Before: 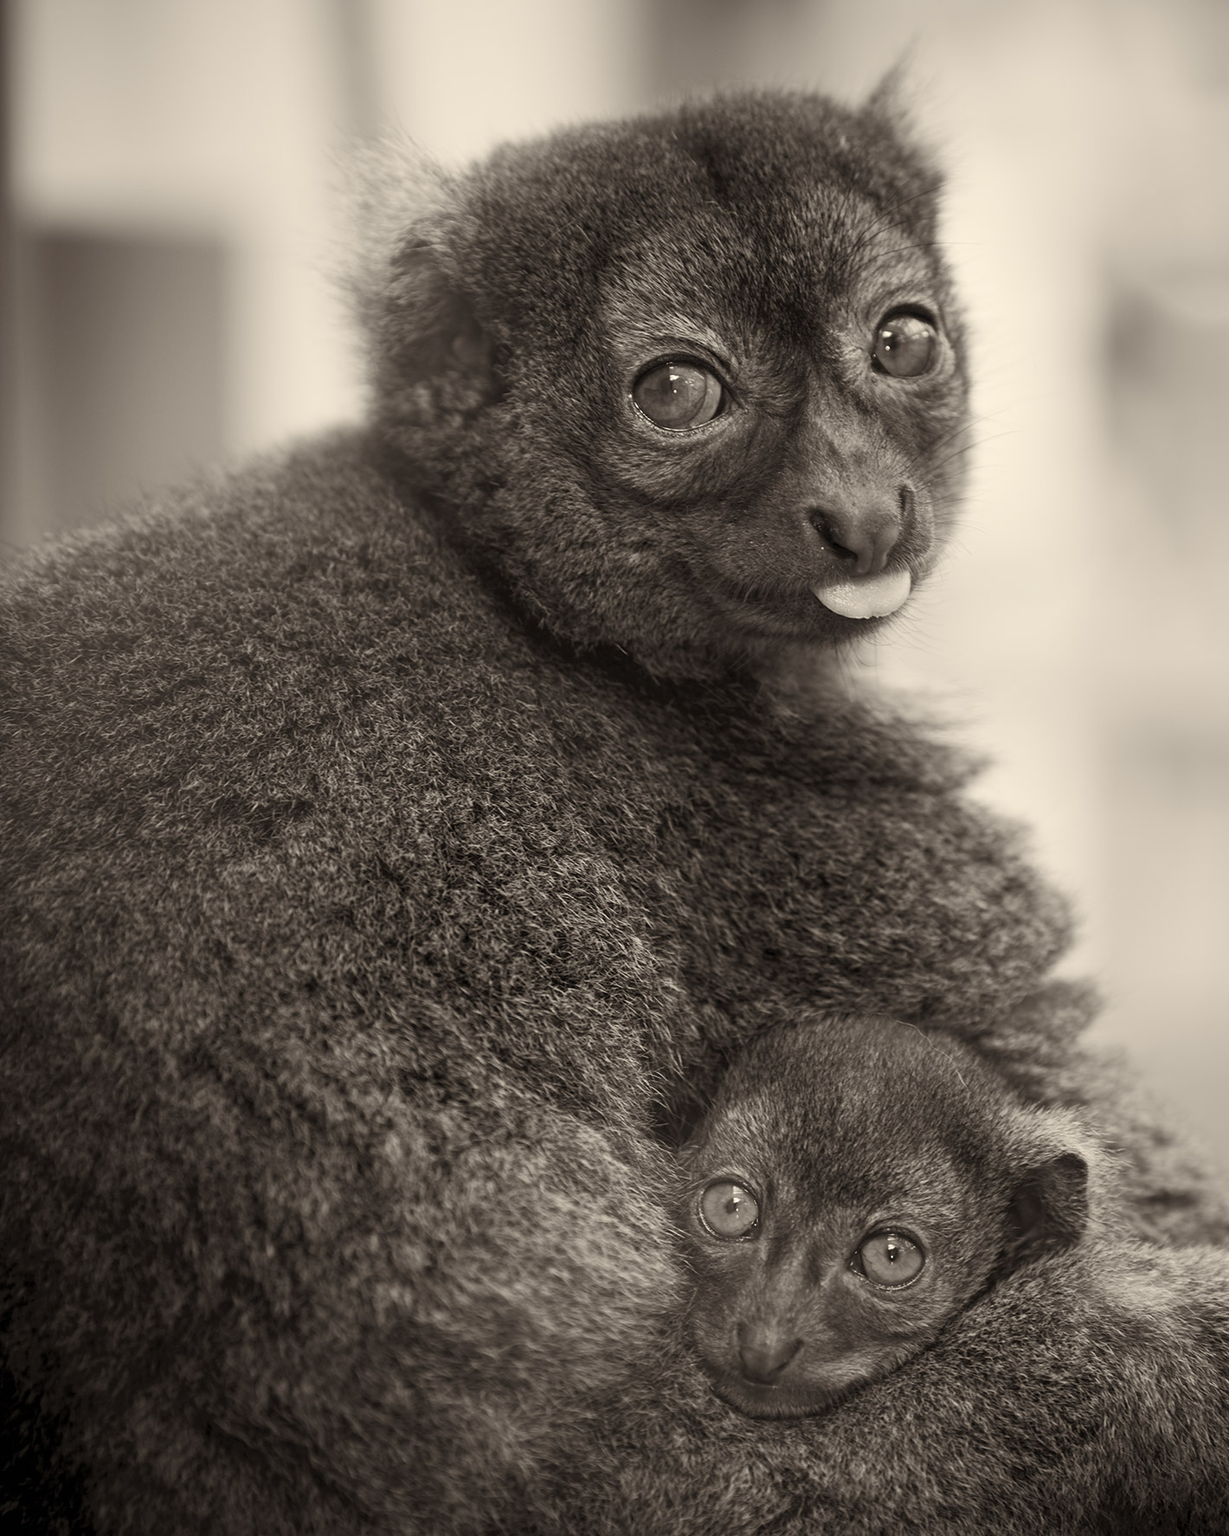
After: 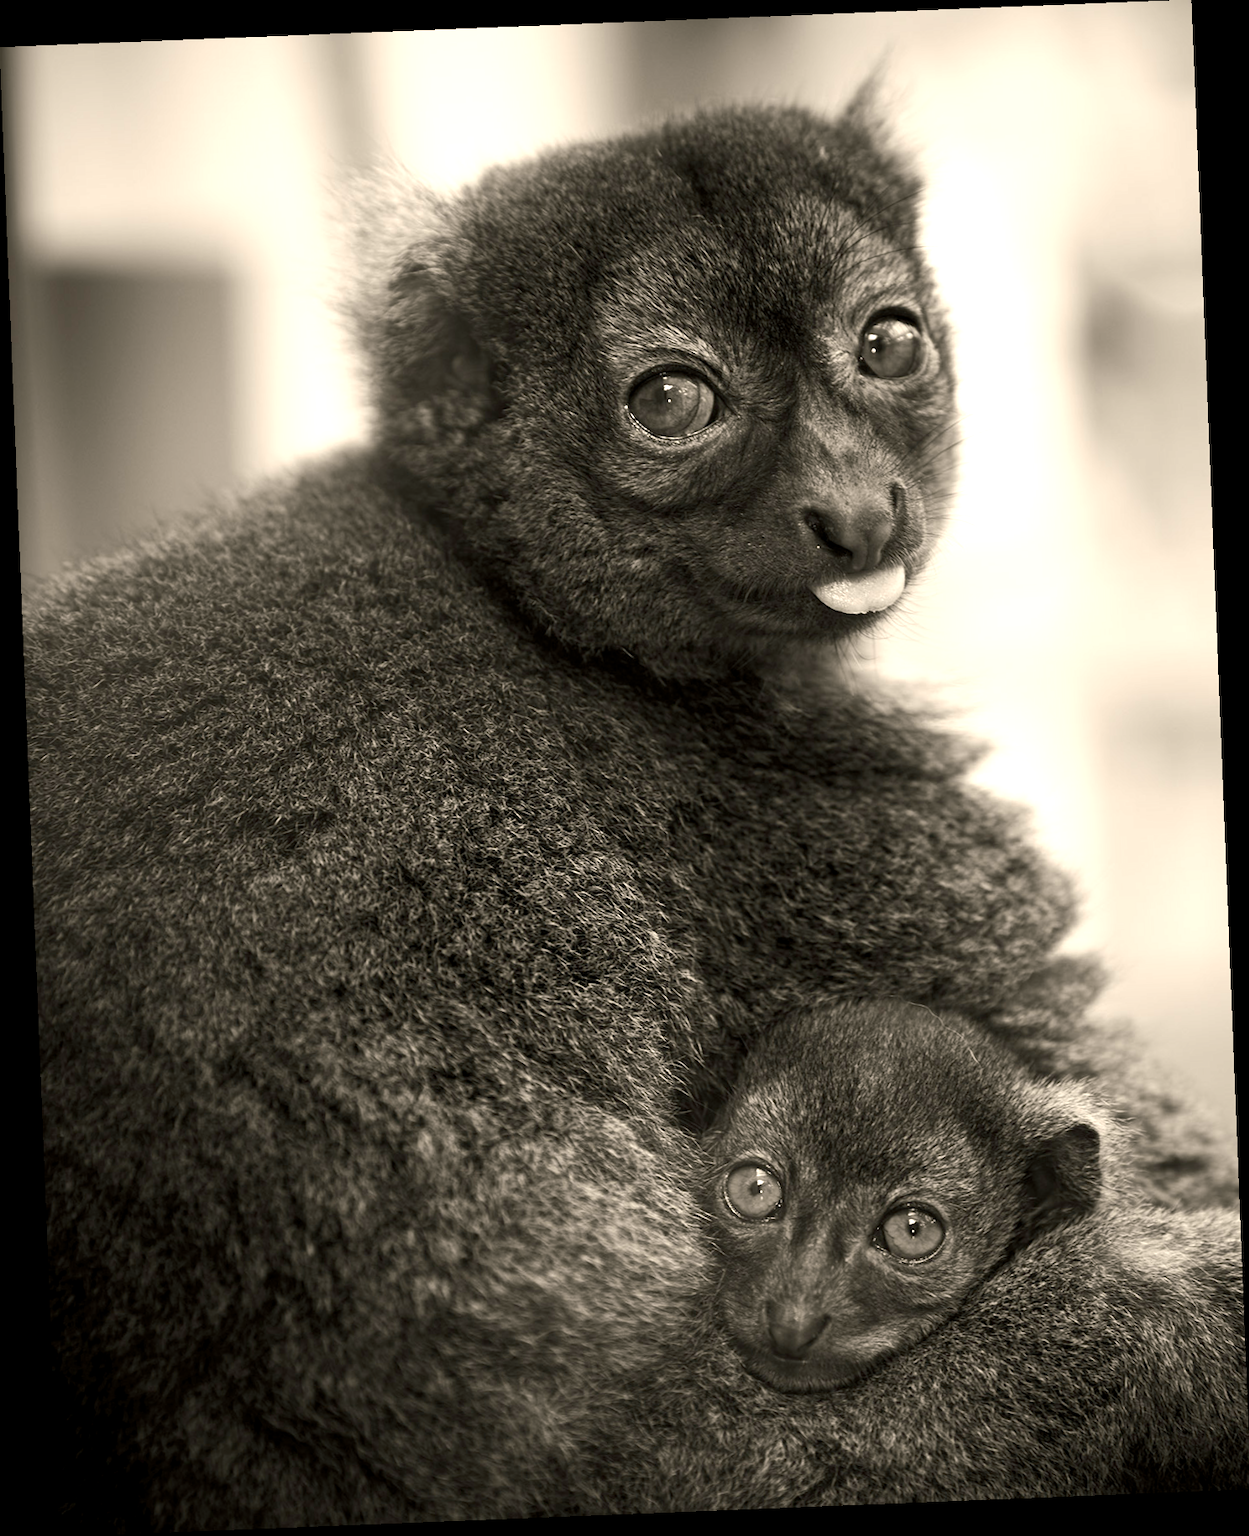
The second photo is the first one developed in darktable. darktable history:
color balance rgb: shadows lift › chroma 2.79%, shadows lift › hue 190.66°, power › hue 171.85°, highlights gain › chroma 2.16%, highlights gain › hue 75.26°, global offset › luminance -0.51%, perceptual saturation grading › highlights -33.8%, perceptual saturation grading › mid-tones 14.98%, perceptual saturation grading › shadows 48.43%, perceptual brilliance grading › highlights 15.68%, perceptual brilliance grading › mid-tones 6.62%, perceptual brilliance grading › shadows -14.98%, global vibrance 11.32%, contrast 5.05%
rotate and perspective: rotation -2.29°, automatic cropping off
